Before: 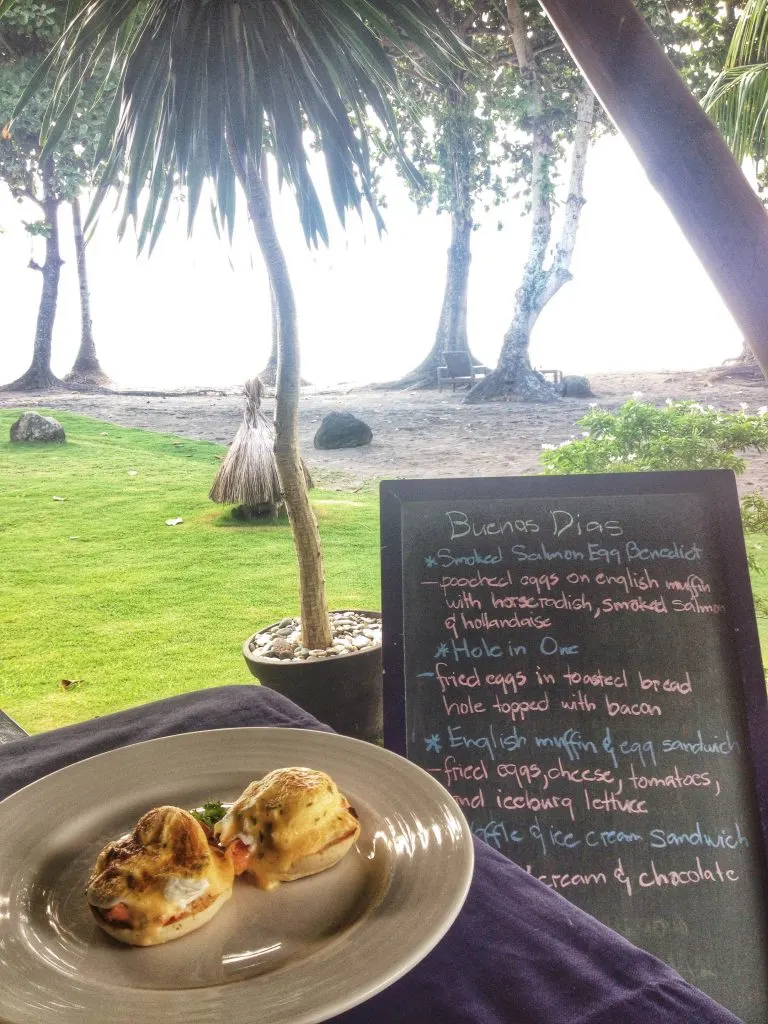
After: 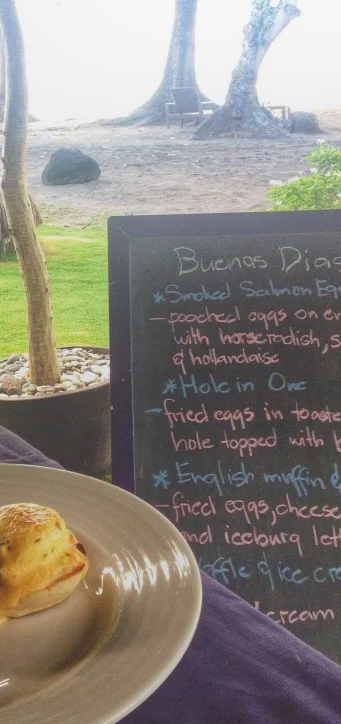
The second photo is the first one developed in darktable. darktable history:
local contrast: detail 71%
crop: left 35.483%, top 25.86%, right 20.057%, bottom 3.394%
